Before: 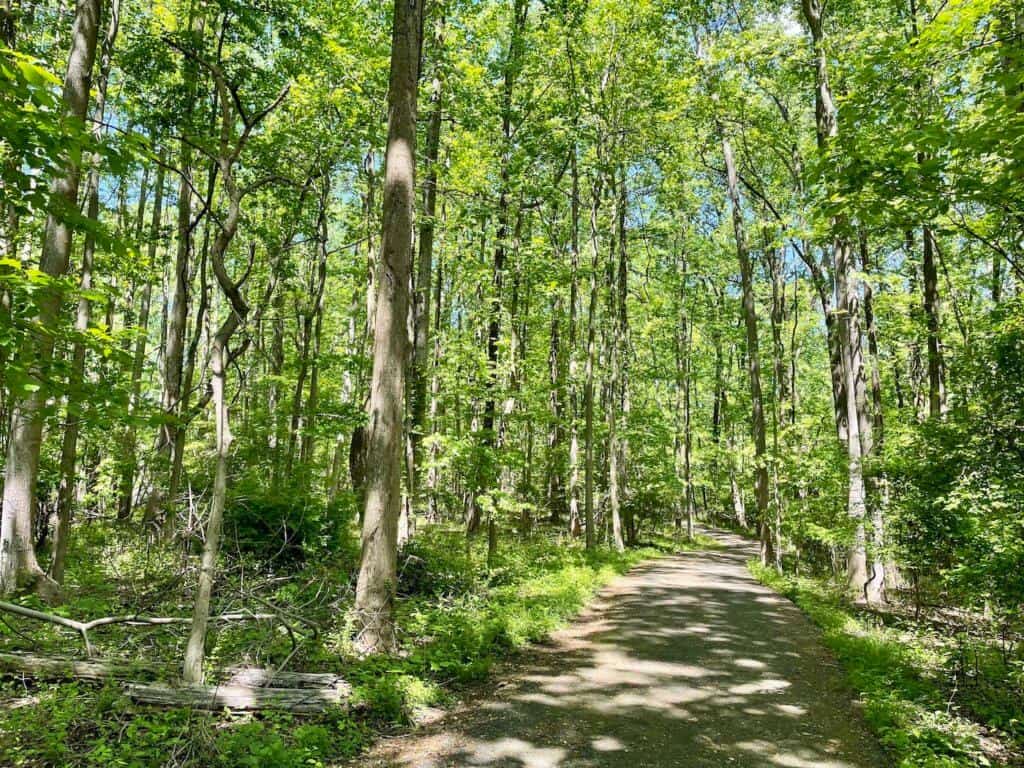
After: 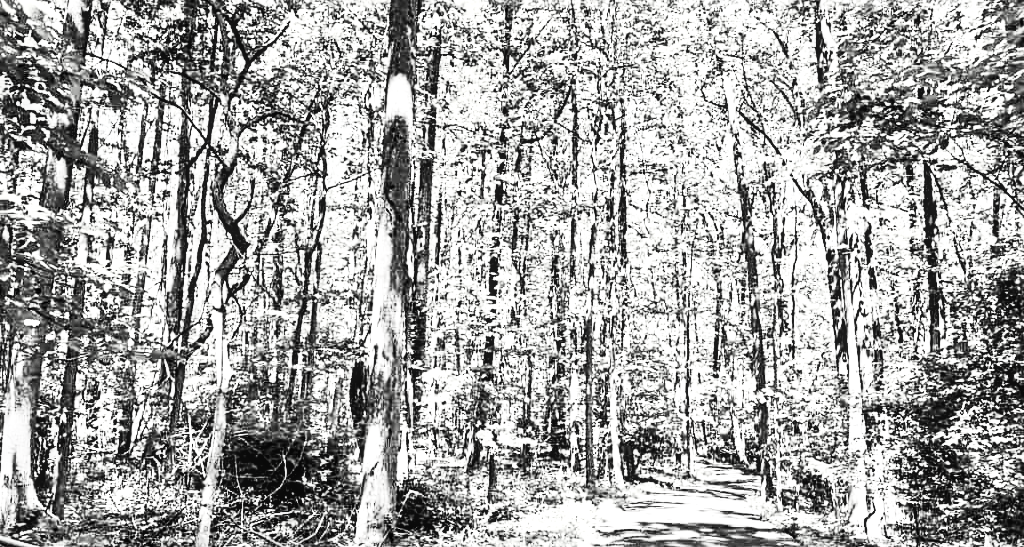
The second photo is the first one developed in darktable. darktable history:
levels: levels [0.029, 0.545, 0.971]
filmic rgb: black relative exposure -5.06 EV, white relative exposure 3.96 EV, hardness 2.9, contrast 1.298, highlights saturation mix -29.37%
local contrast: on, module defaults
contrast brightness saturation: contrast 0.528, brightness 0.461, saturation -0.981
exposure: exposure 0.511 EV, compensate highlight preservation false
color correction: highlights b* -0.003
crop and rotate: top 8.472%, bottom 20.191%
sharpen: radius 3.081
